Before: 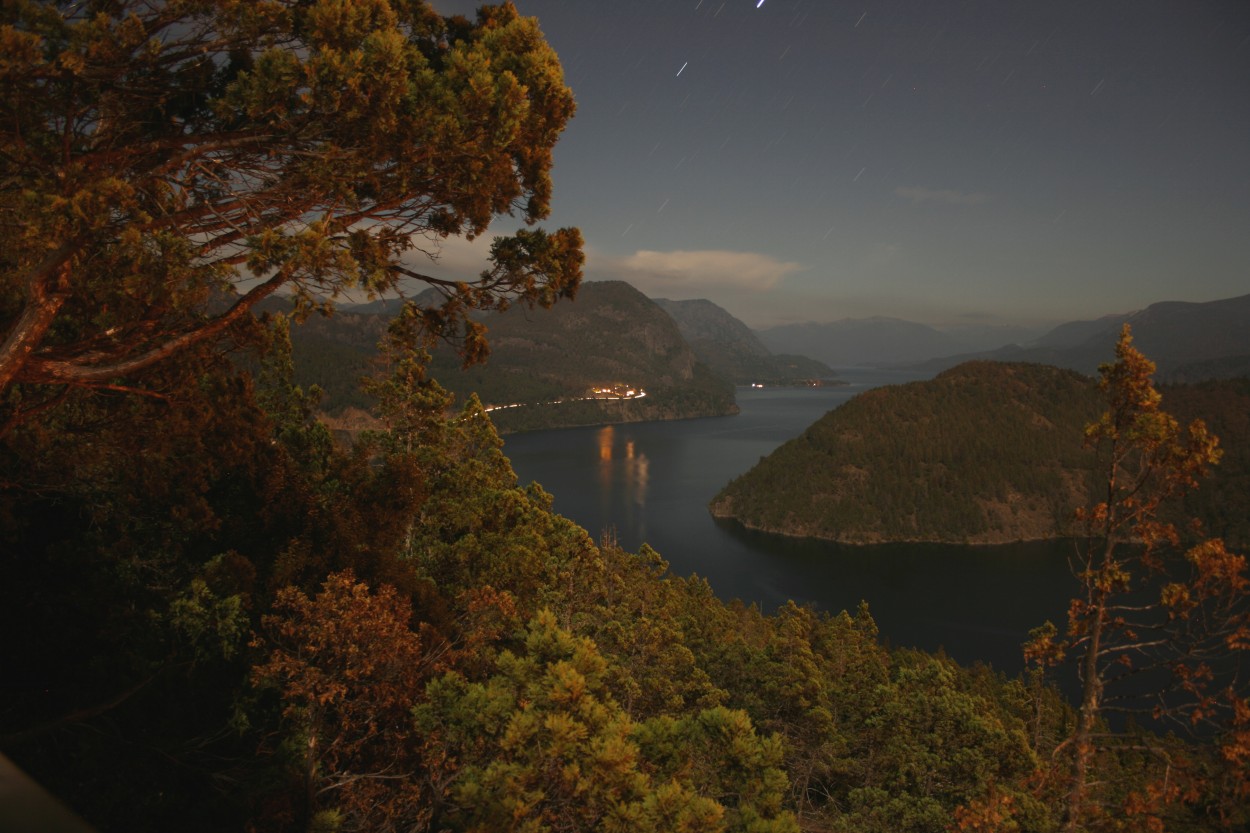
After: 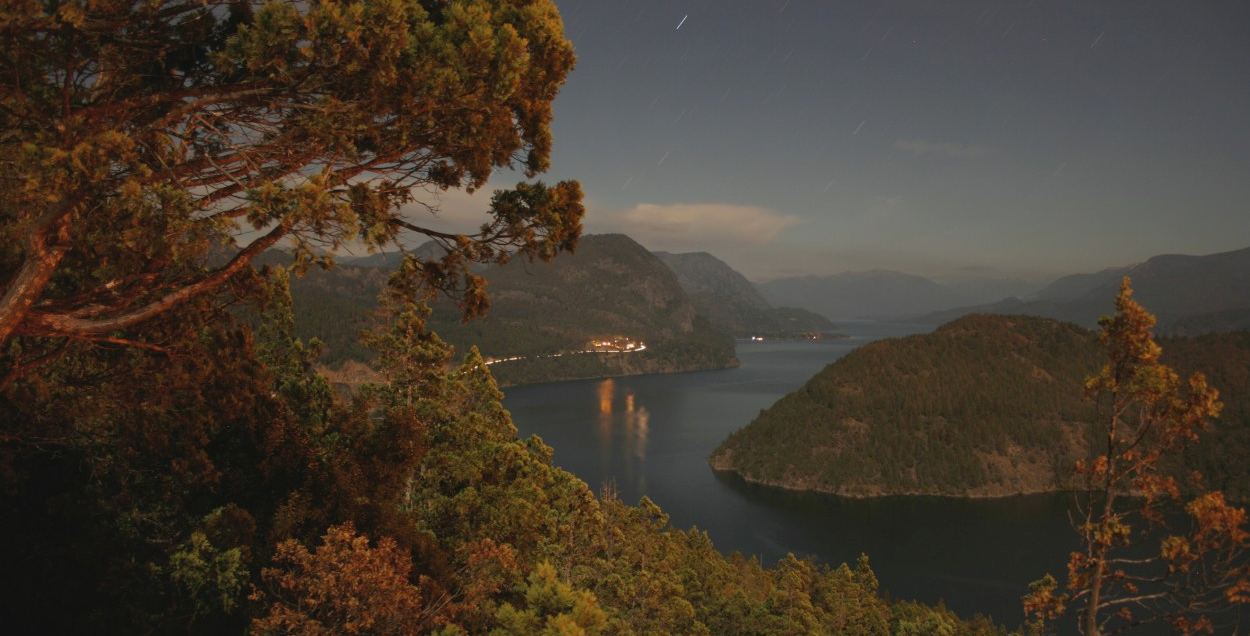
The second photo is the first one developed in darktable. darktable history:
crop: top 5.663%, bottom 17.926%
shadows and highlights: shadows 39.36, highlights -59.82
